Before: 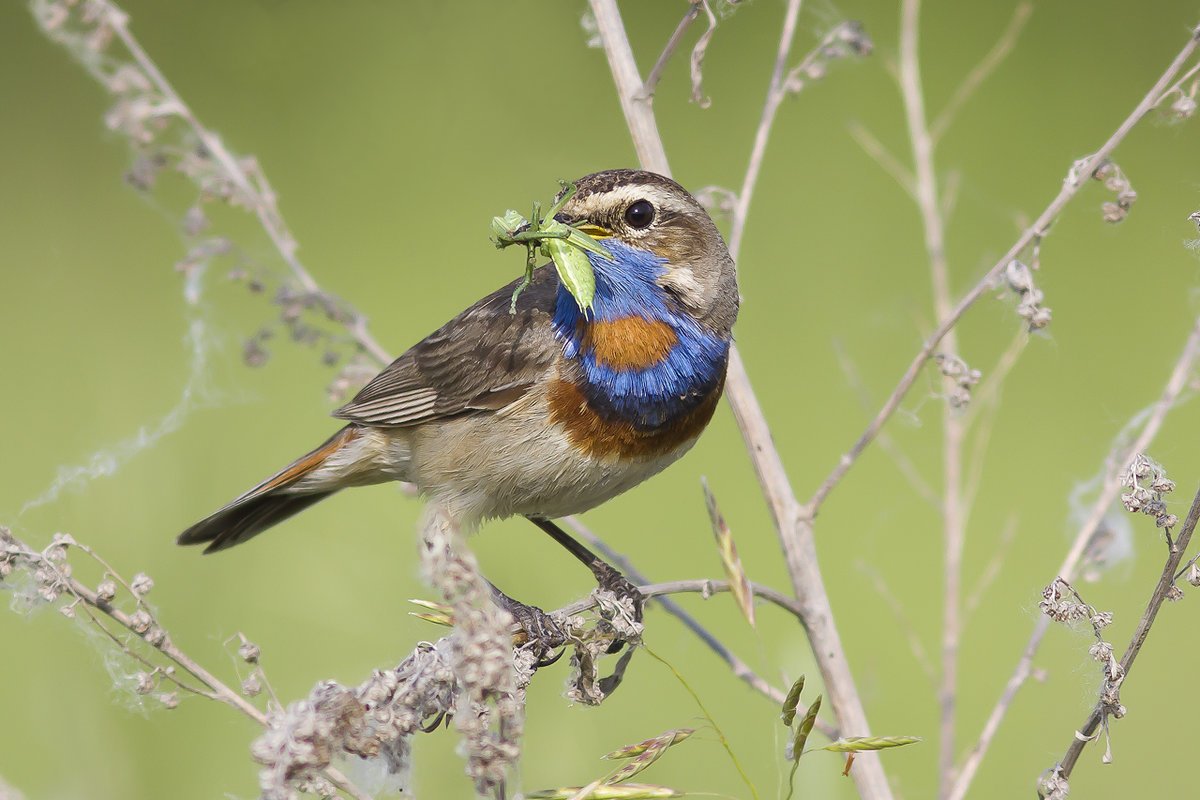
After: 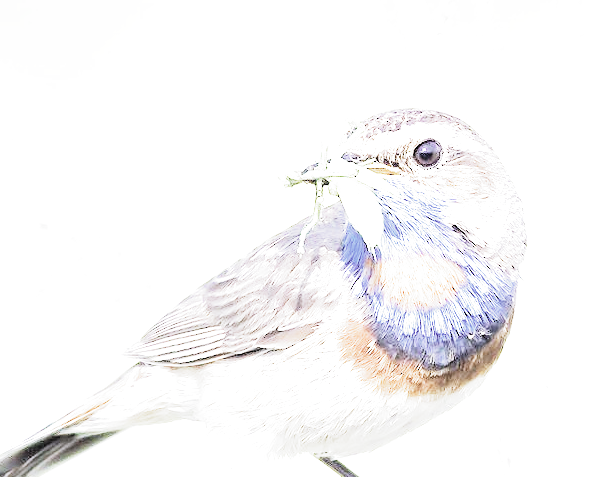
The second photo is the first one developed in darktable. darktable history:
color calibration: illuminant as shot in camera, x 0.379, y 0.397, temperature 4140.97 K, gamut compression 3
filmic rgb: black relative exposure -3.79 EV, white relative exposure 2.4 EV, dynamic range scaling -49.34%, hardness 3.48, latitude 30.71%, contrast 1.783, preserve chrominance no, color science v5 (2021), contrast in shadows safe, contrast in highlights safe
crop: left 17.733%, top 7.75%, right 33.09%, bottom 32.588%
exposure: exposure 2.003 EV, compensate highlight preservation false
sharpen: amount 0.212
contrast brightness saturation: brightness 0.188, saturation -0.498
tone equalizer: -7 EV 0.142 EV, -6 EV 0.567 EV, -5 EV 1.13 EV, -4 EV 1.3 EV, -3 EV 1.18 EV, -2 EV 0.6 EV, -1 EV 0.156 EV, edges refinement/feathering 500, mask exposure compensation -1.57 EV, preserve details no
